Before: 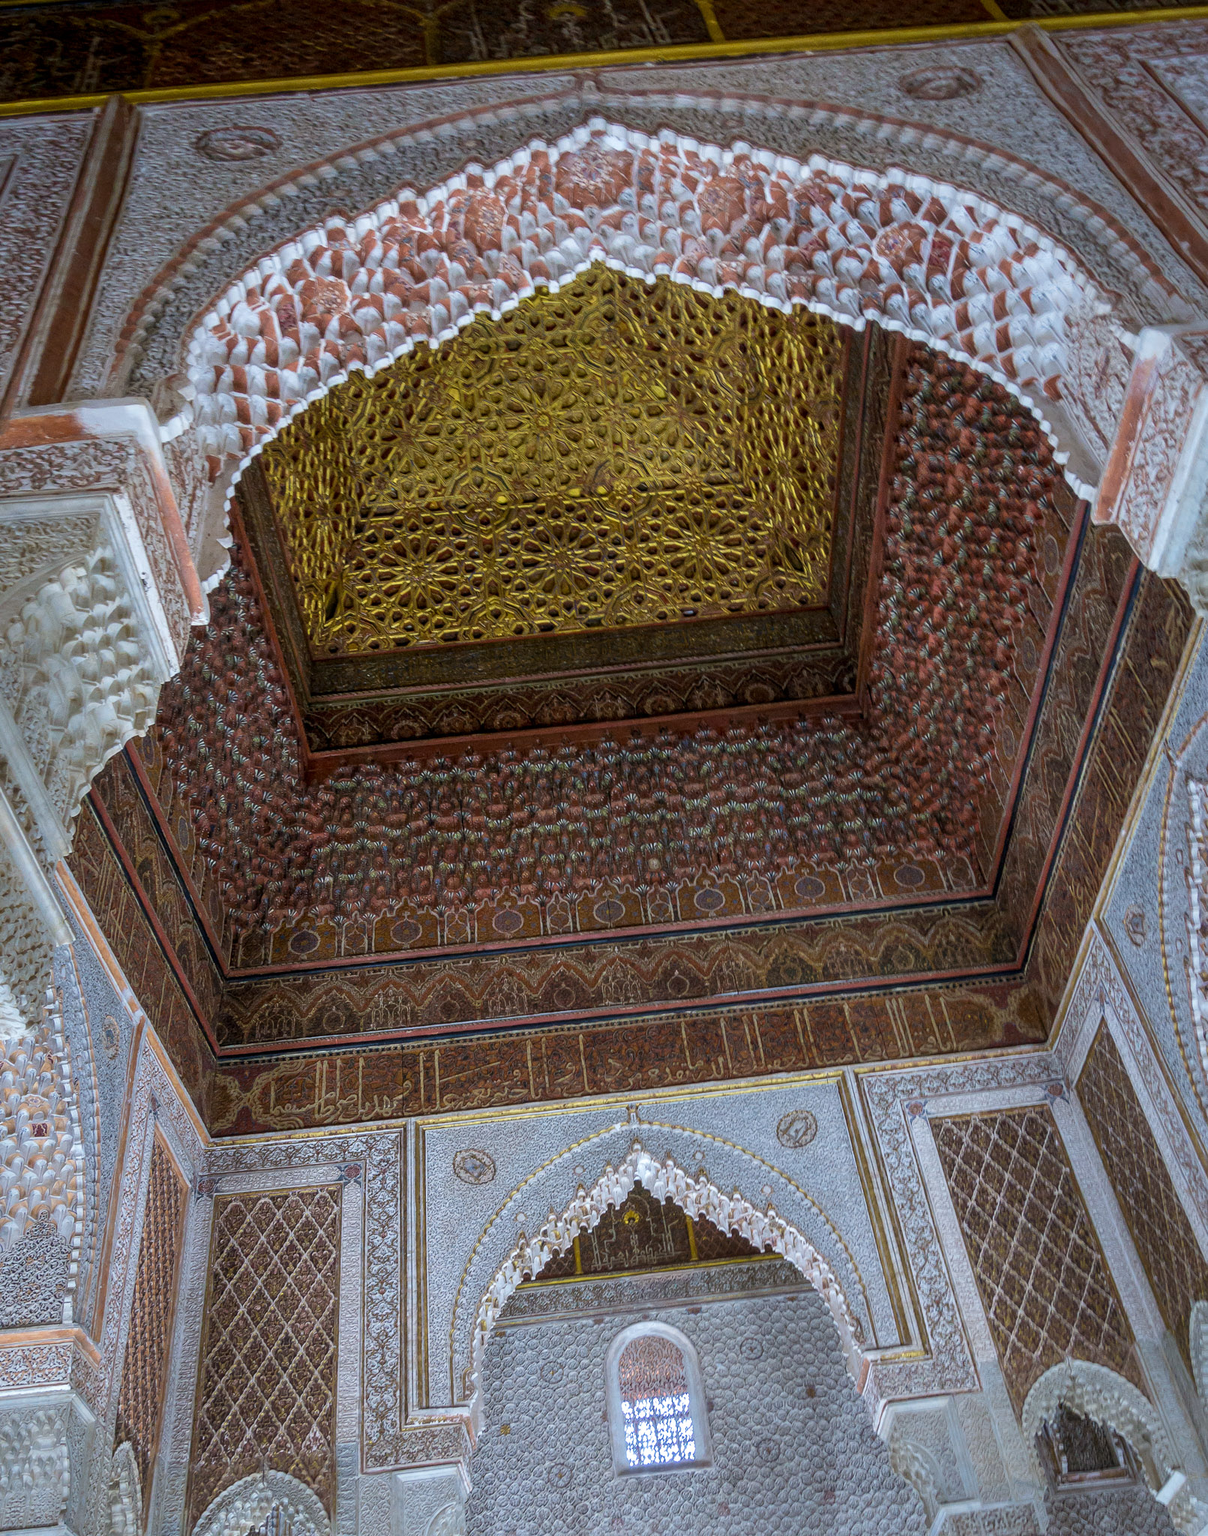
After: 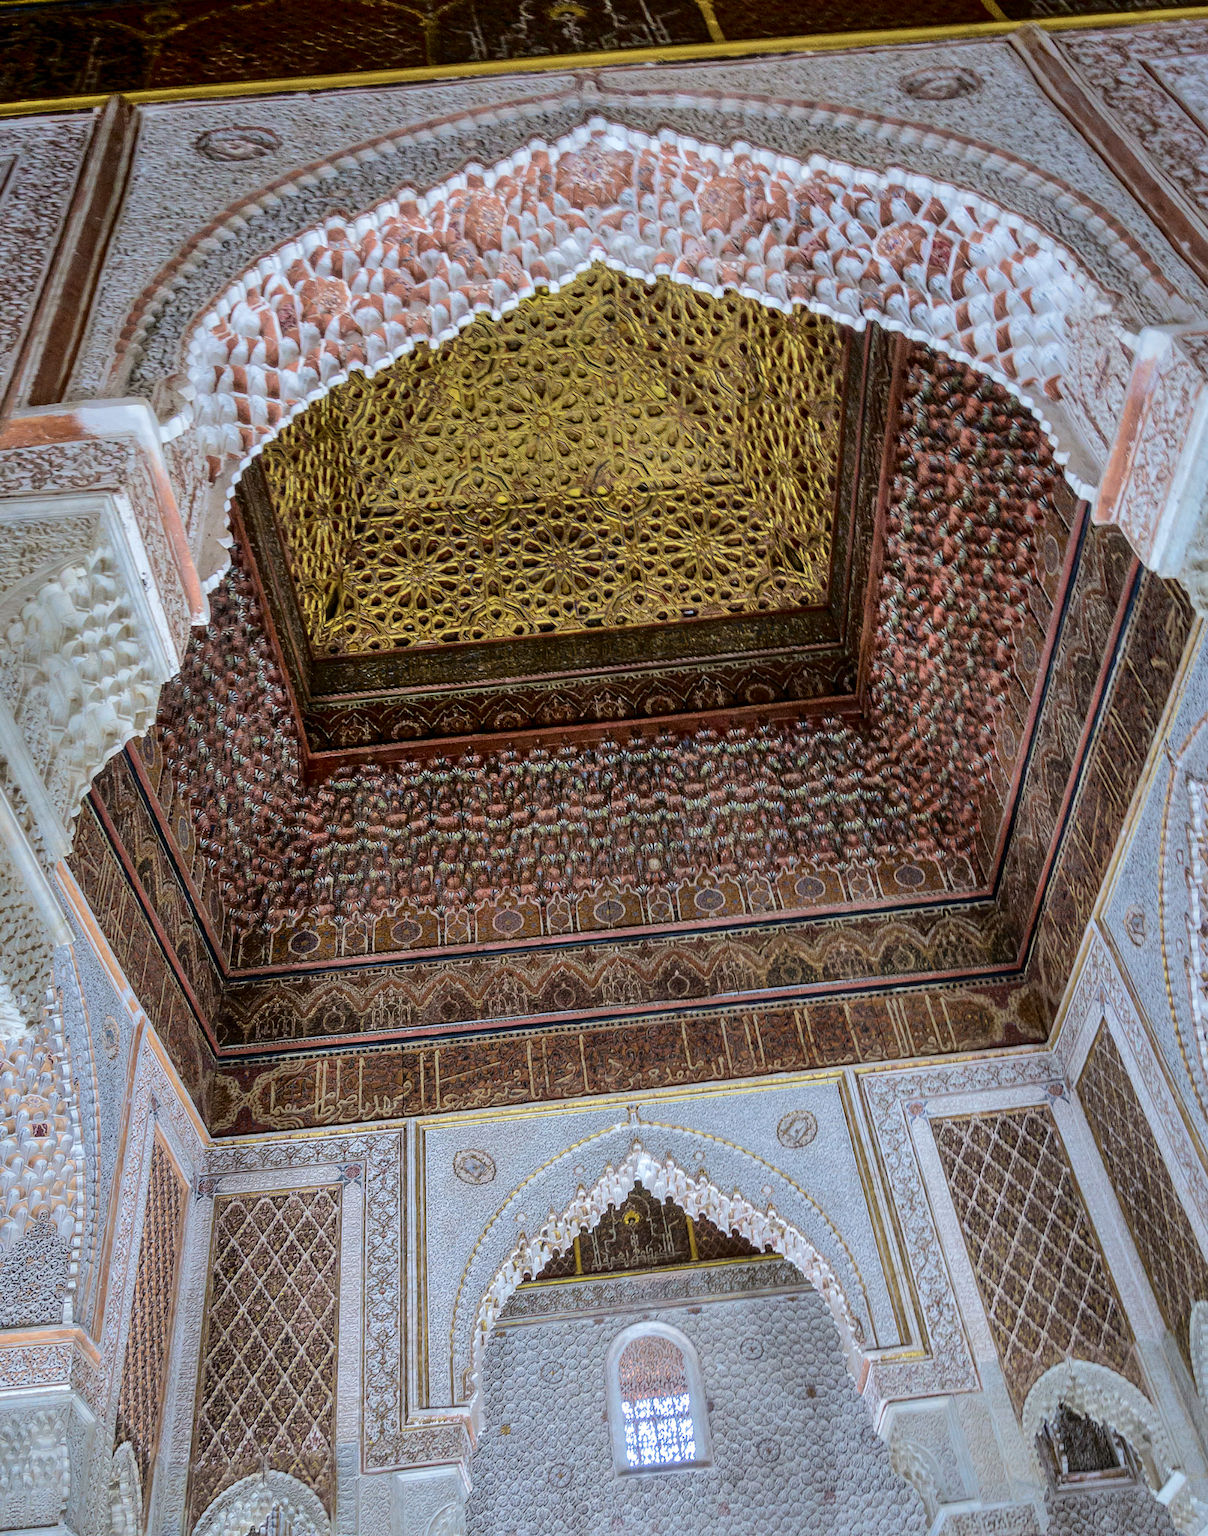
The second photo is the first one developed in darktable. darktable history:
shadows and highlights: low approximation 0.01, soften with gaussian
tone curve: curves: ch0 [(0, 0) (0.003, 0.001) (0.011, 0.008) (0.025, 0.015) (0.044, 0.025) (0.069, 0.037) (0.1, 0.056) (0.136, 0.091) (0.177, 0.157) (0.224, 0.231) (0.277, 0.319) (0.335, 0.4) (0.399, 0.493) (0.468, 0.571) (0.543, 0.645) (0.623, 0.706) (0.709, 0.77) (0.801, 0.838) (0.898, 0.918) (1, 1)], color space Lab, independent channels, preserve colors none
